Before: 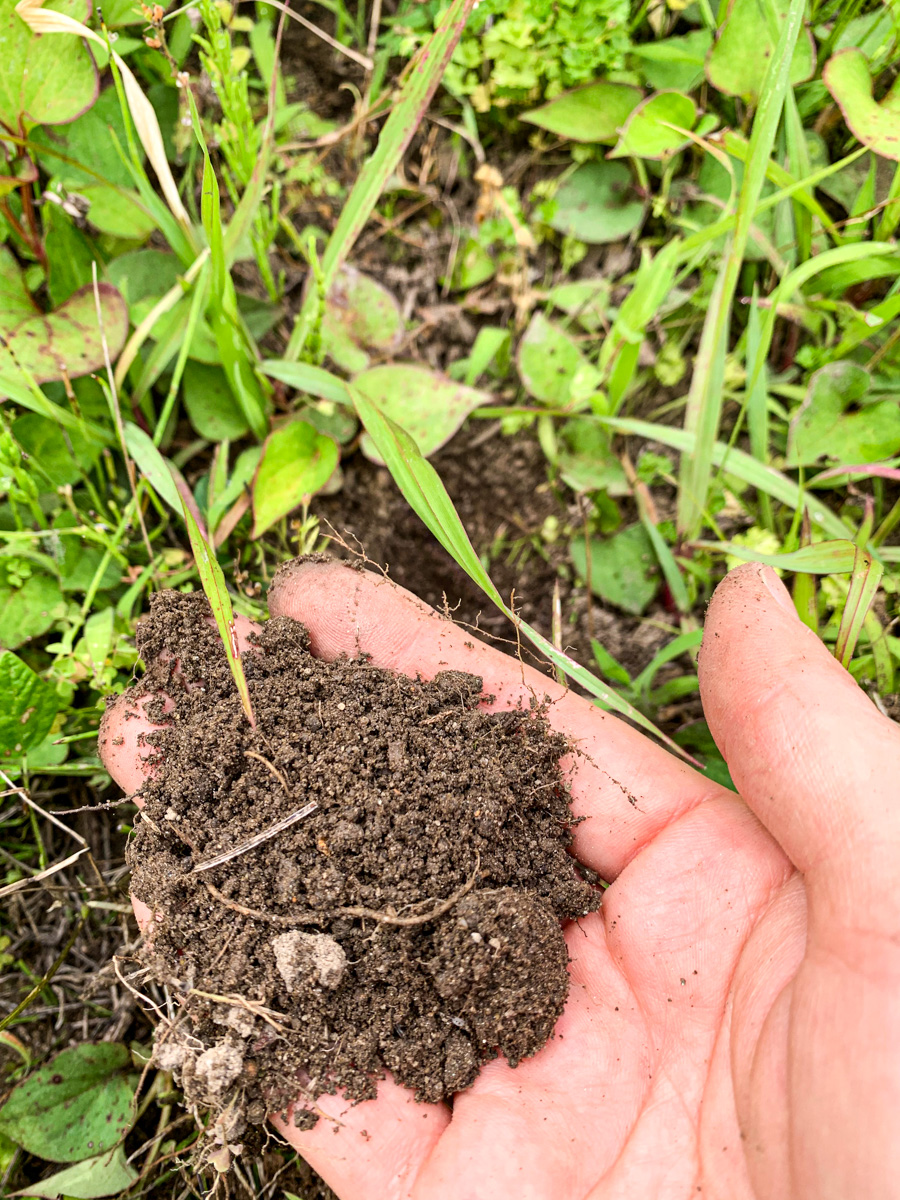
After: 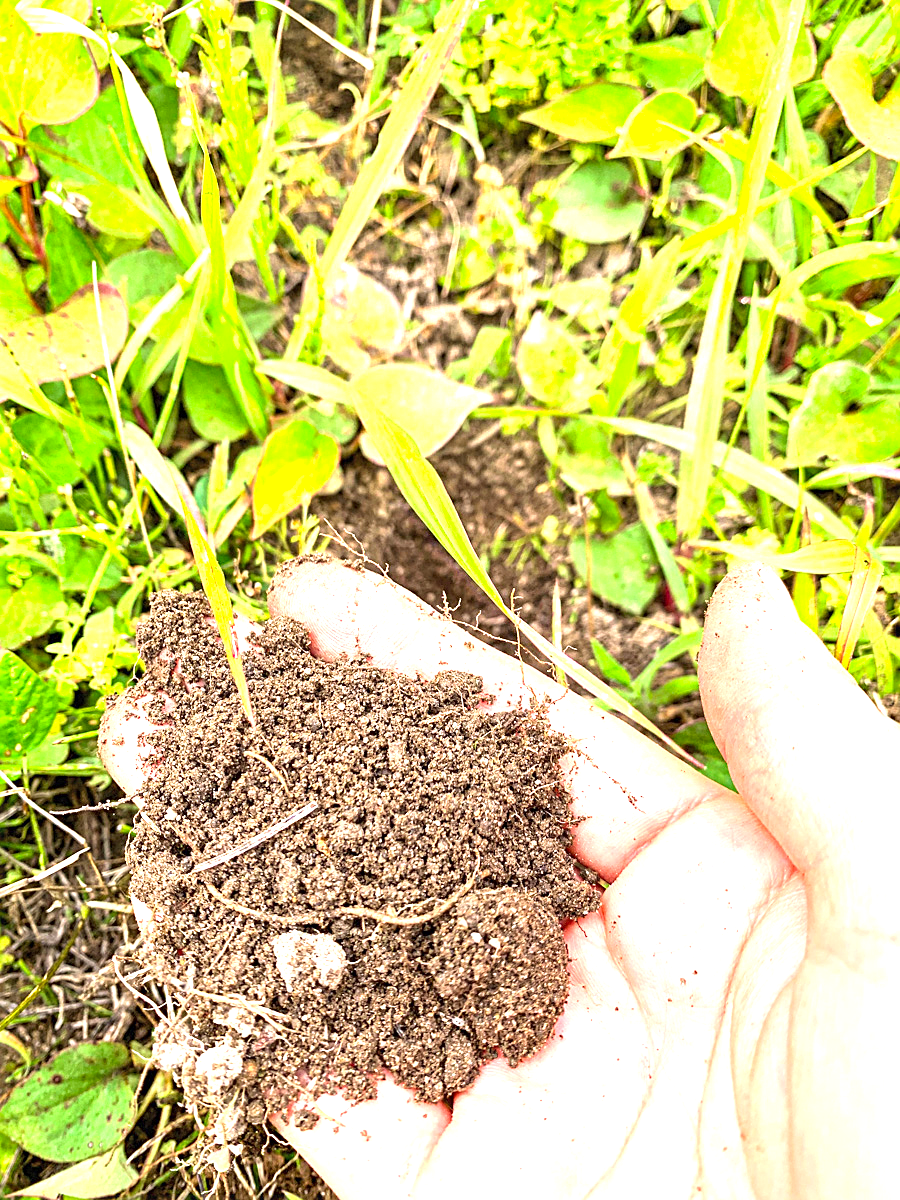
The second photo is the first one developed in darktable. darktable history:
exposure: black level correction 0, exposure 1.45 EV, compensate exposure bias true, compensate highlight preservation false
contrast brightness saturation: brightness 0.09, saturation 0.19
sharpen: on, module defaults
